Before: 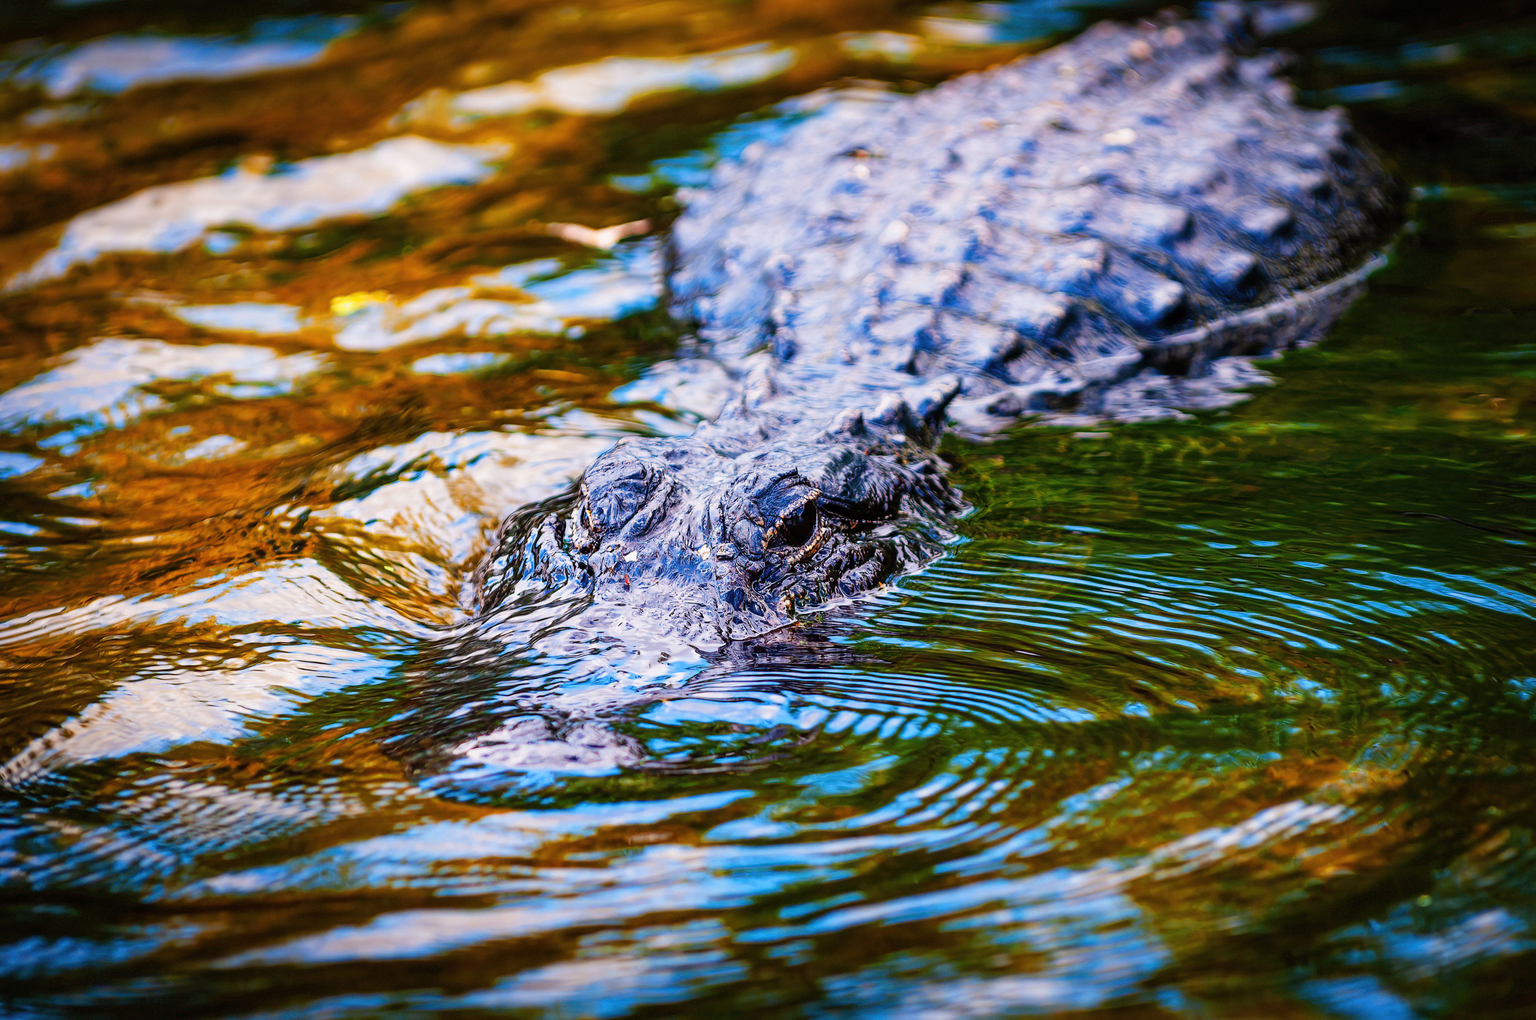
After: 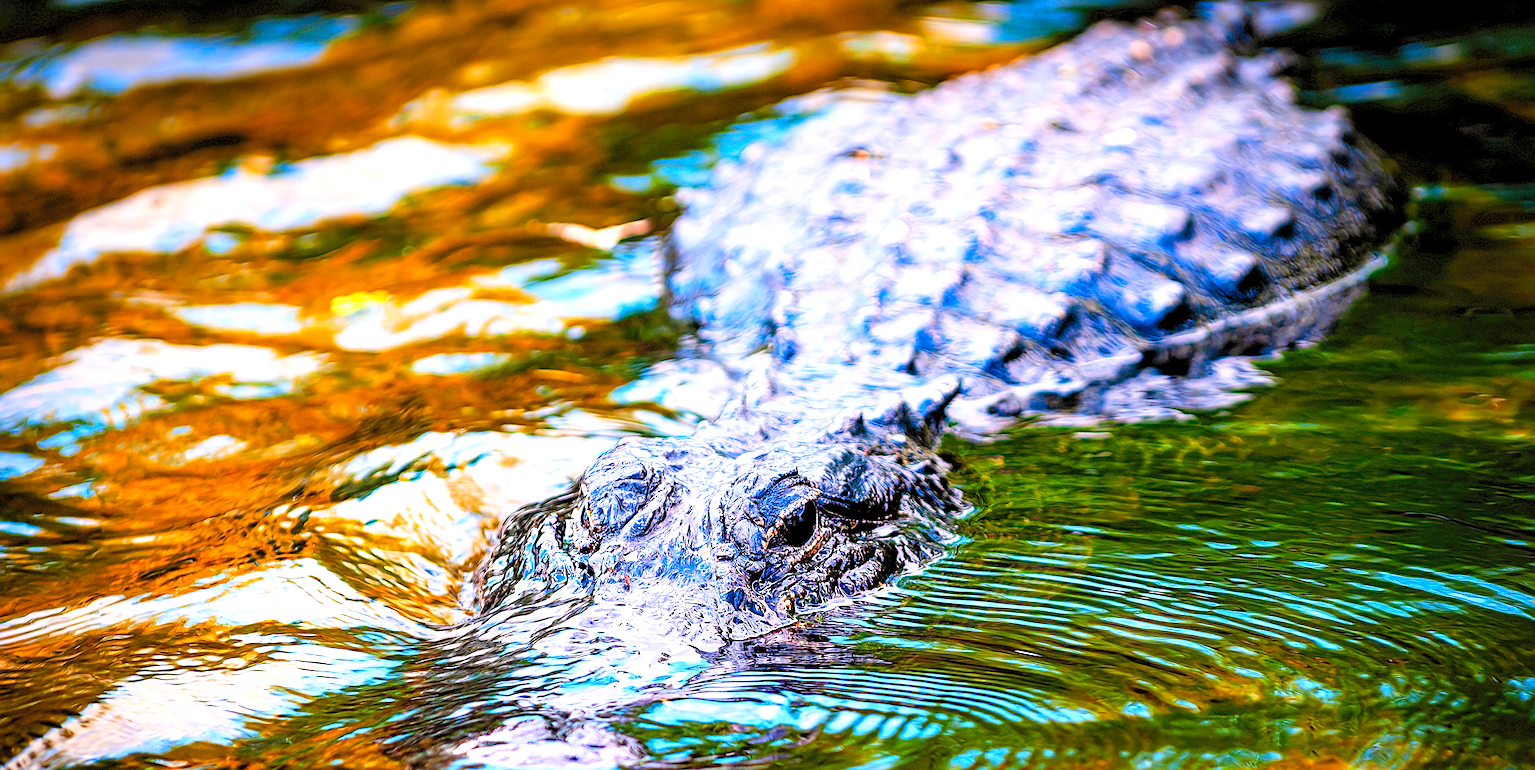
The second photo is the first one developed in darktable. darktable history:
sharpen: on, module defaults
exposure: compensate exposure bias true, compensate highlight preservation false
crop: bottom 24.408%
levels: levels [0.036, 0.364, 0.827]
